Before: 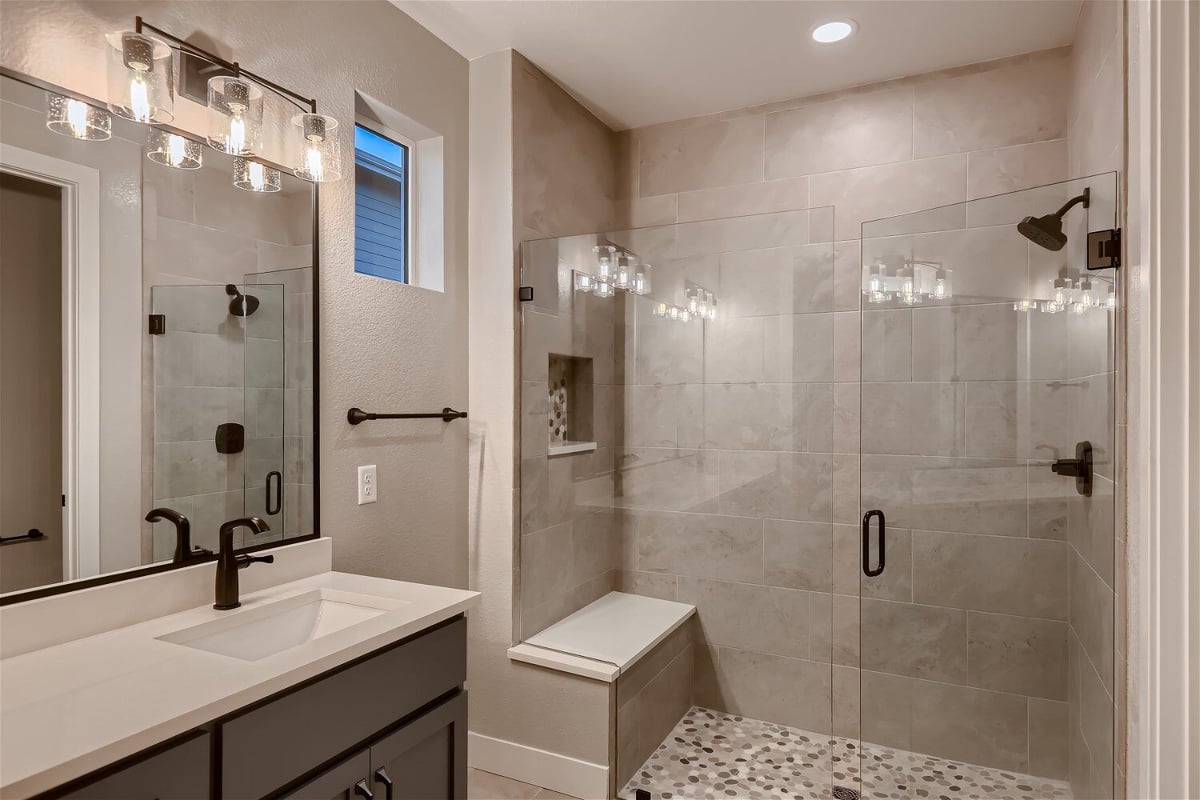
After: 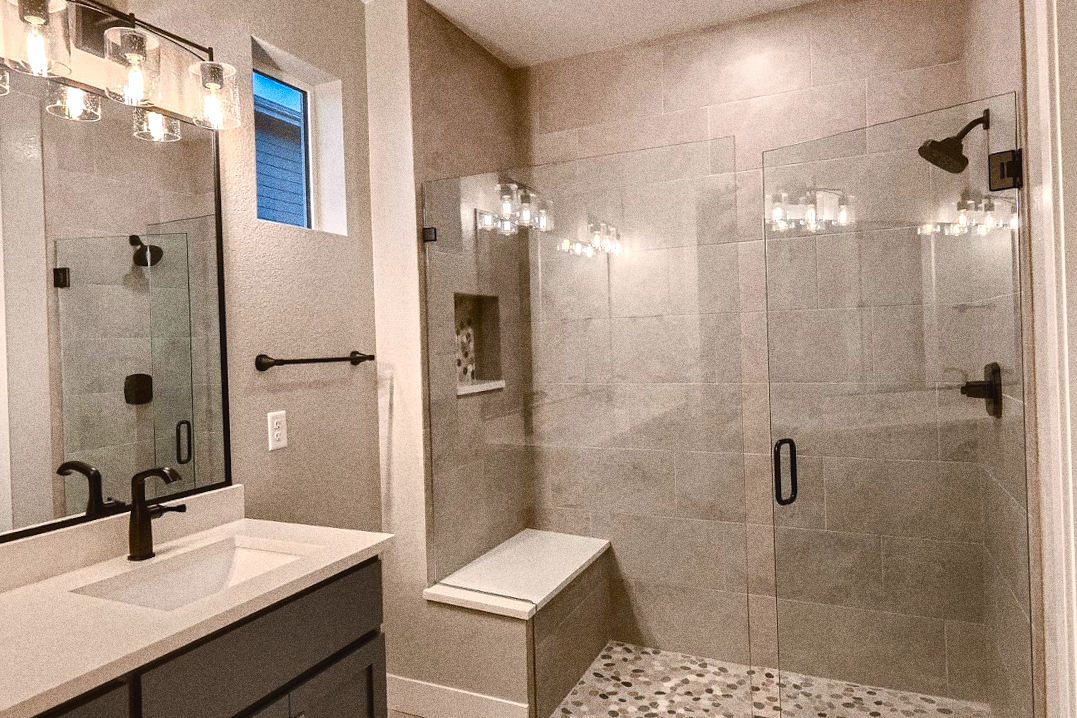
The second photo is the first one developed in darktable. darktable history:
grain: strength 49.07%
crop and rotate: angle 1.96°, left 5.673%, top 5.673%
color balance rgb: shadows lift › chroma 1%, shadows lift › hue 217.2°, power › hue 310.8°, highlights gain › chroma 1%, highlights gain › hue 54°, global offset › luminance 0.5%, global offset › hue 171.6°, perceptual saturation grading › global saturation 14.09%, perceptual saturation grading › highlights -25%, perceptual saturation grading › shadows 30%, perceptual brilliance grading › highlights 13.42%, perceptual brilliance grading › mid-tones 8.05%, perceptual brilliance grading › shadows -17.45%, global vibrance 25%
